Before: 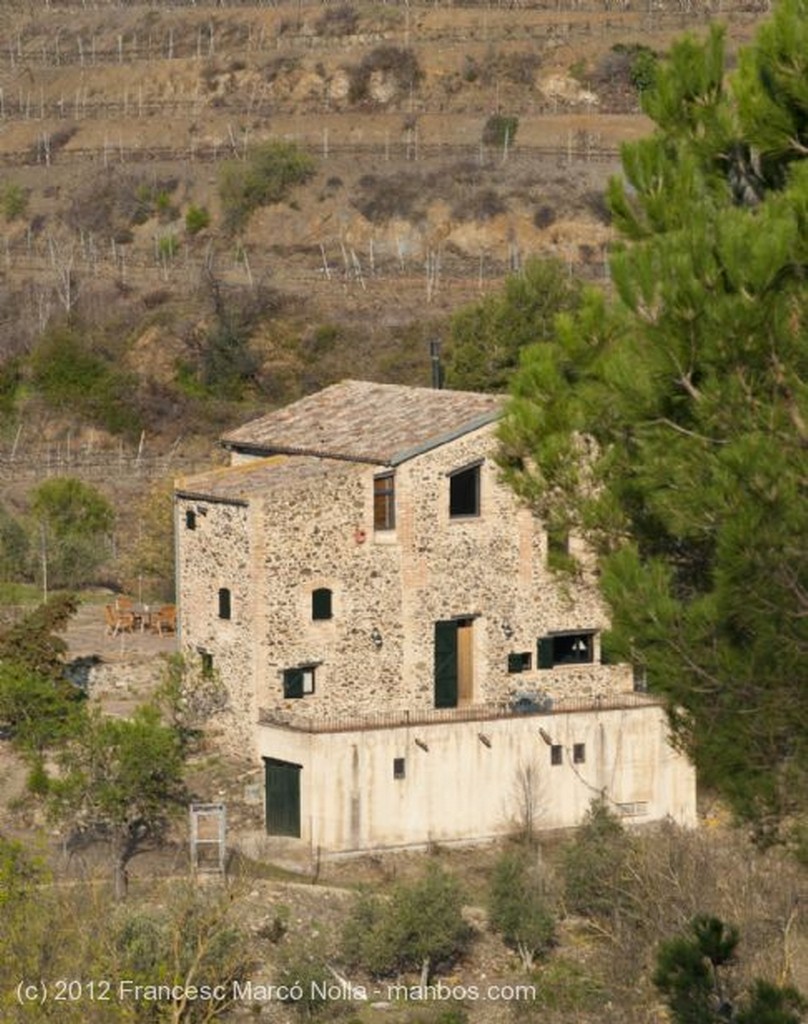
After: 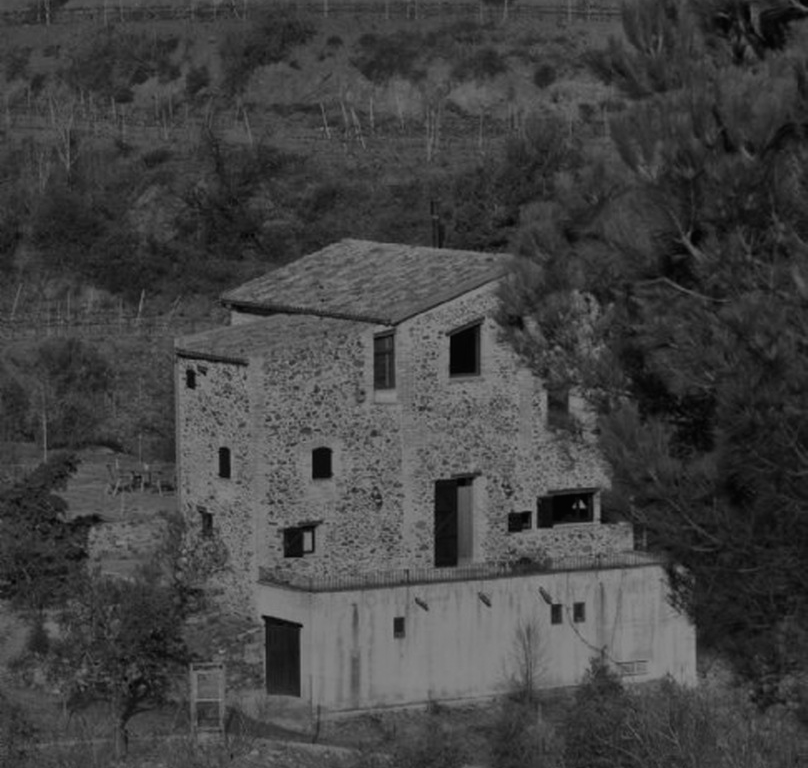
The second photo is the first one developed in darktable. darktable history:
color balance rgb: perceptual saturation grading › global saturation 20%, global vibrance 10%
crop: top 13.819%, bottom 11.169%
shadows and highlights: radius 125.46, shadows 30.51, highlights -30.51, low approximation 0.01, soften with gaussian
monochrome: on, module defaults
color correction: highlights a* -7.33, highlights b* 1.26, shadows a* -3.55, saturation 1.4
exposure: exposure -2.002 EV, compensate highlight preservation false
local contrast: mode bilateral grid, contrast 10, coarseness 25, detail 115%, midtone range 0.2
velvia: on, module defaults
